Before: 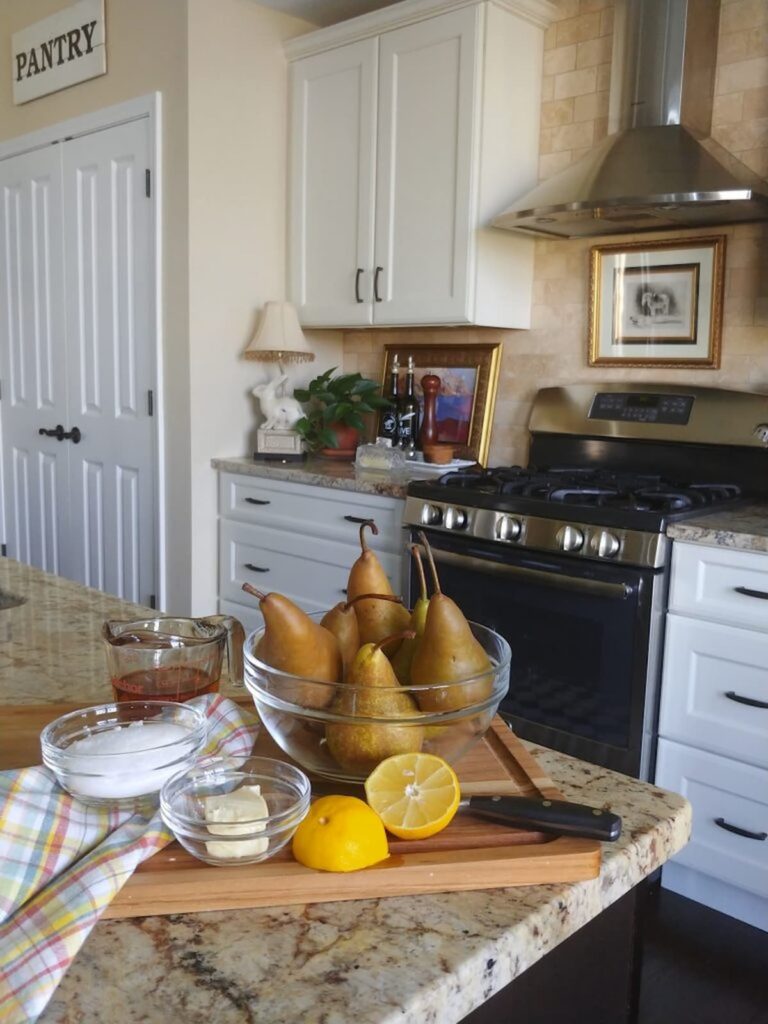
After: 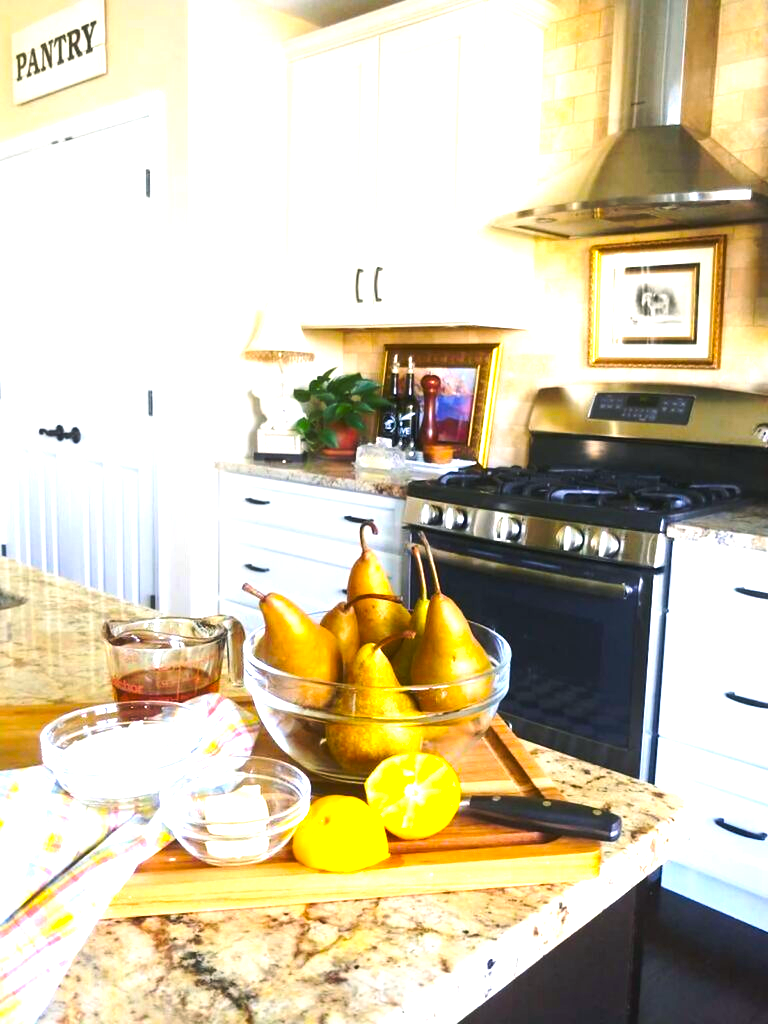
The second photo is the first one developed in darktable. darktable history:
tone equalizer: mask exposure compensation -0.495 EV
color balance rgb: shadows lift › chroma 2.003%, shadows lift › hue 217.12°, perceptual saturation grading › global saturation -0.141%, perceptual brilliance grading › global brilliance 30.117%, perceptual brilliance grading › highlights 12.588%, perceptual brilliance grading › mid-tones 23.389%, global vibrance 41.708%
tone curve: curves: ch0 [(0, 0) (0.003, 0.003) (0.011, 0.01) (0.025, 0.023) (0.044, 0.041) (0.069, 0.064) (0.1, 0.092) (0.136, 0.125) (0.177, 0.163) (0.224, 0.207) (0.277, 0.255) (0.335, 0.309) (0.399, 0.375) (0.468, 0.459) (0.543, 0.548) (0.623, 0.629) (0.709, 0.716) (0.801, 0.808) (0.898, 0.911) (1, 1)], preserve colors none
exposure: black level correction 0.001, exposure 0.499 EV, compensate exposure bias true, compensate highlight preservation false
